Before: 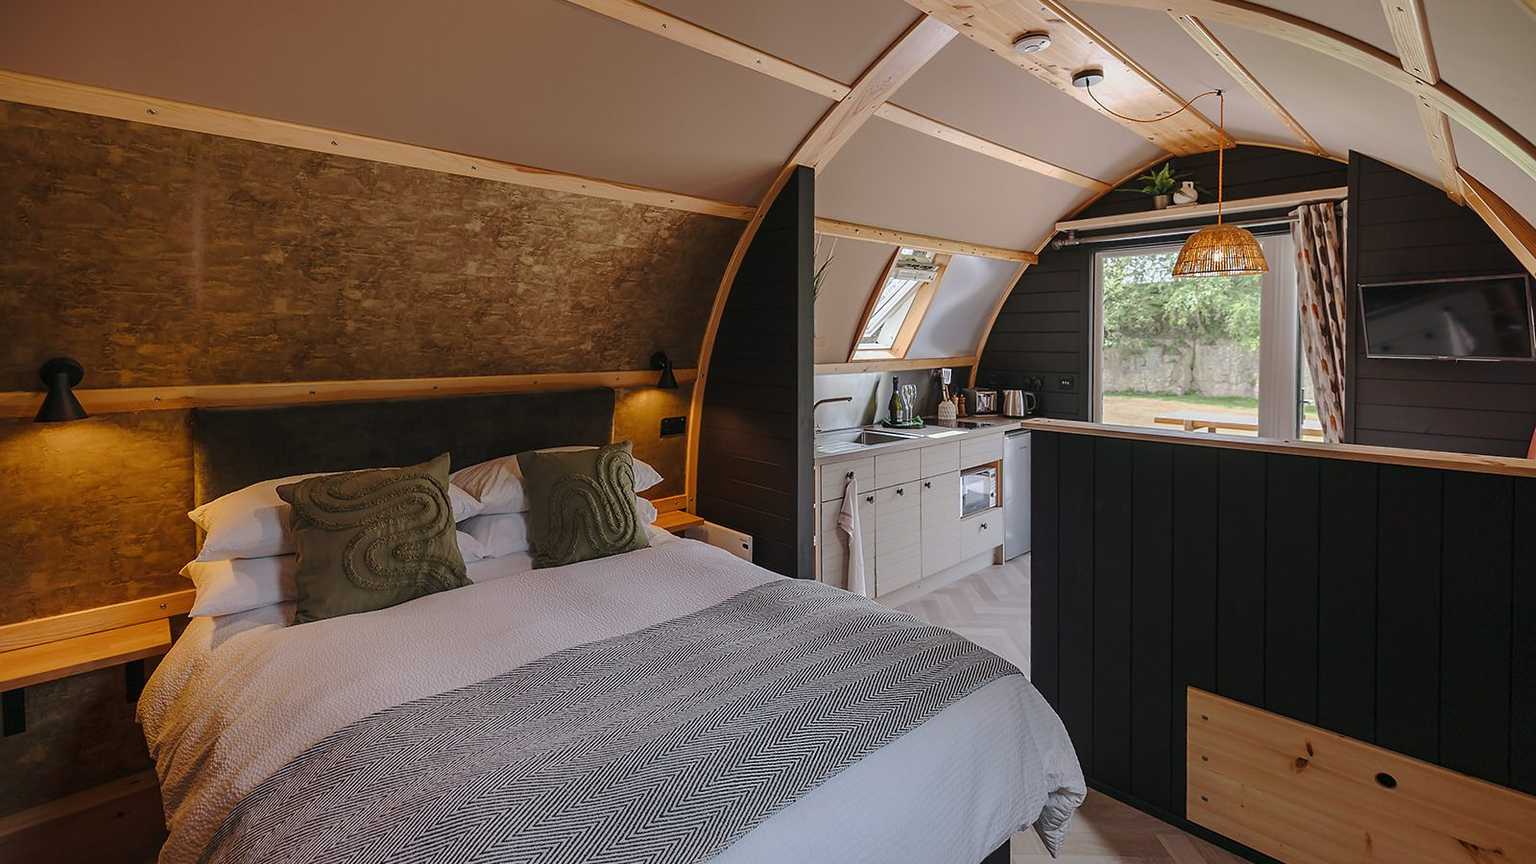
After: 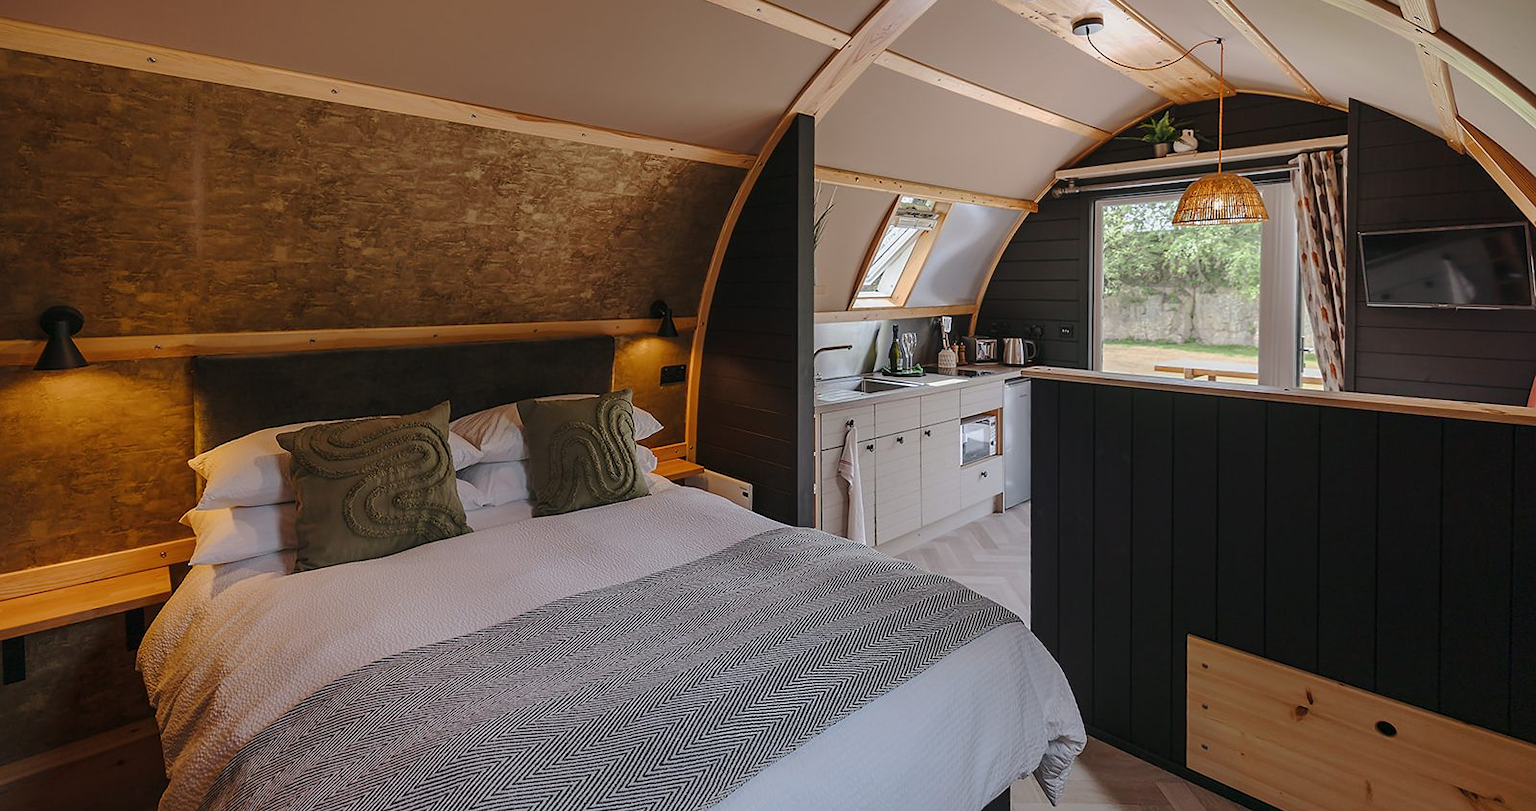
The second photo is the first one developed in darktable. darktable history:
crop and rotate: top 6.098%
